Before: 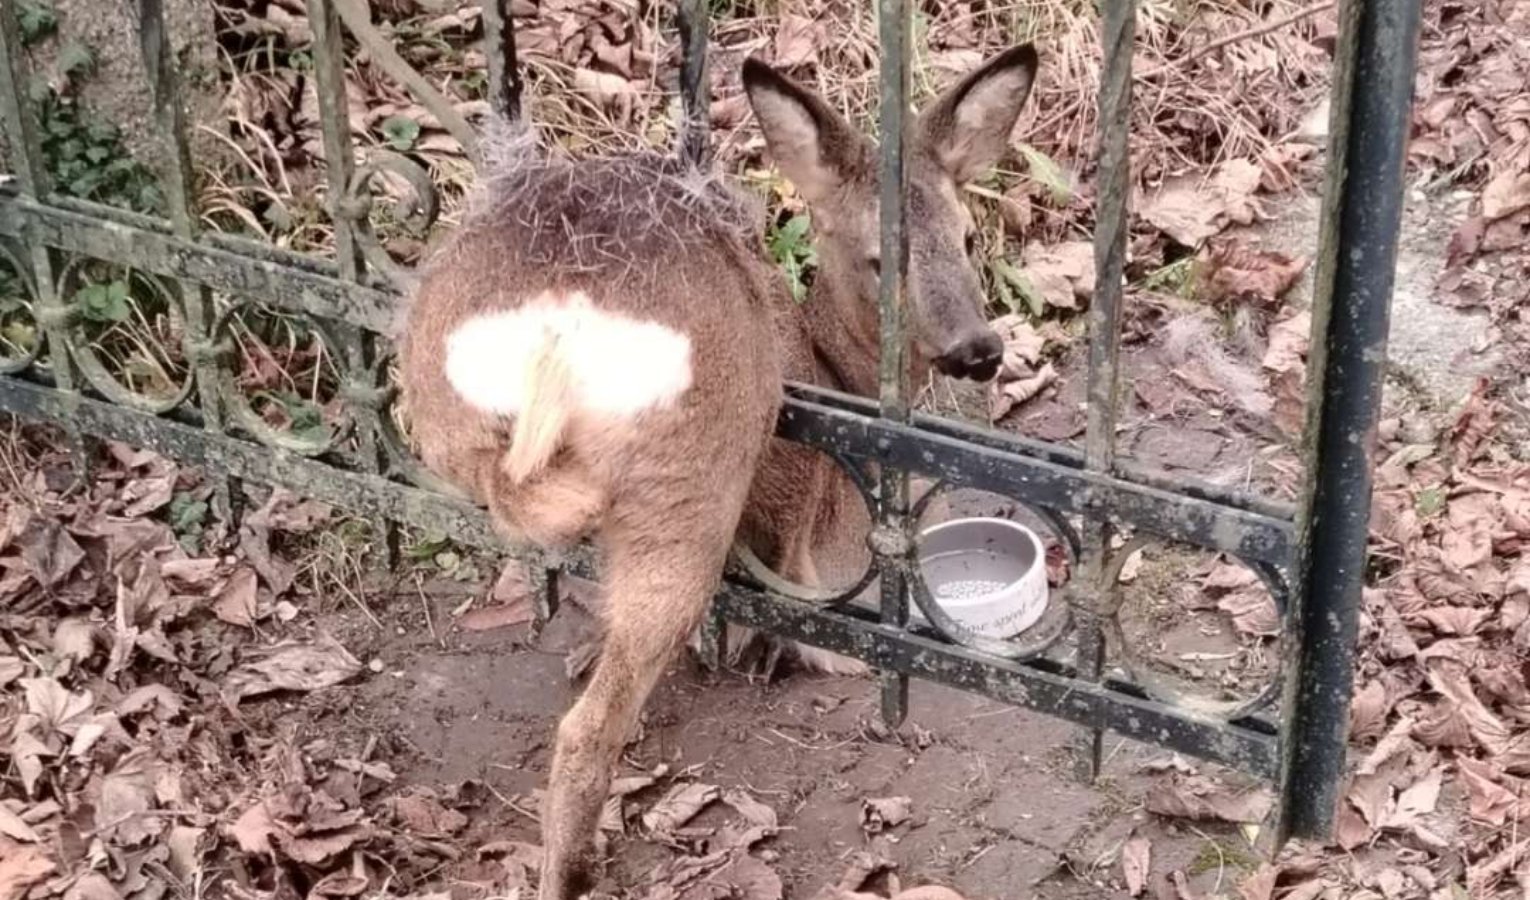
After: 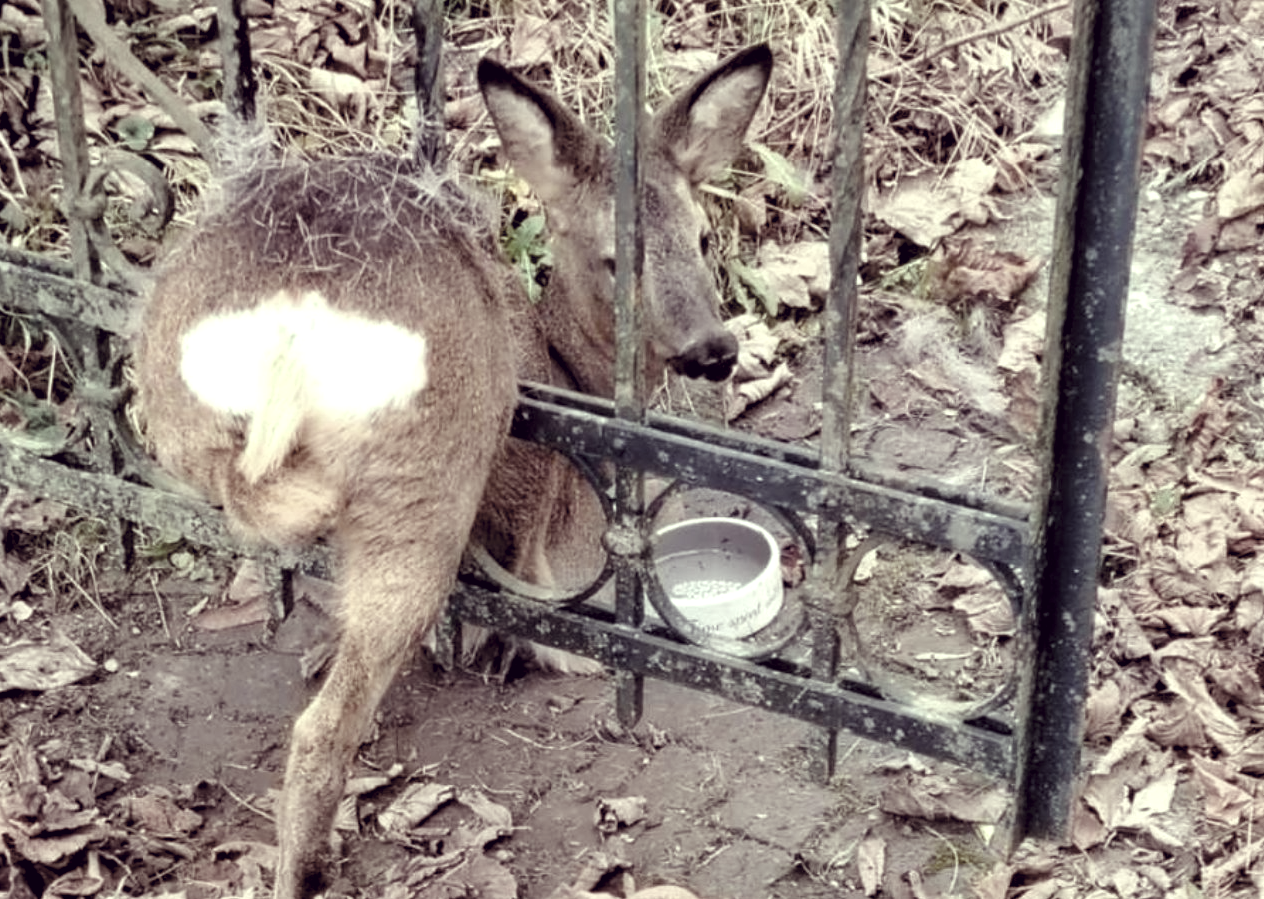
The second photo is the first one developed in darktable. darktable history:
crop: left 17.33%, bottom 0.044%
color correction: highlights a* -20.39, highlights b* 20.08, shadows a* 19.32, shadows b* -20.88, saturation 0.392
levels: white 99.89%, levels [0.062, 0.494, 0.925]
color balance rgb: perceptual saturation grading › global saturation 34.873%, perceptual saturation grading › highlights -29.98%, perceptual saturation grading › shadows 35.84%, global vibrance 41.202%
